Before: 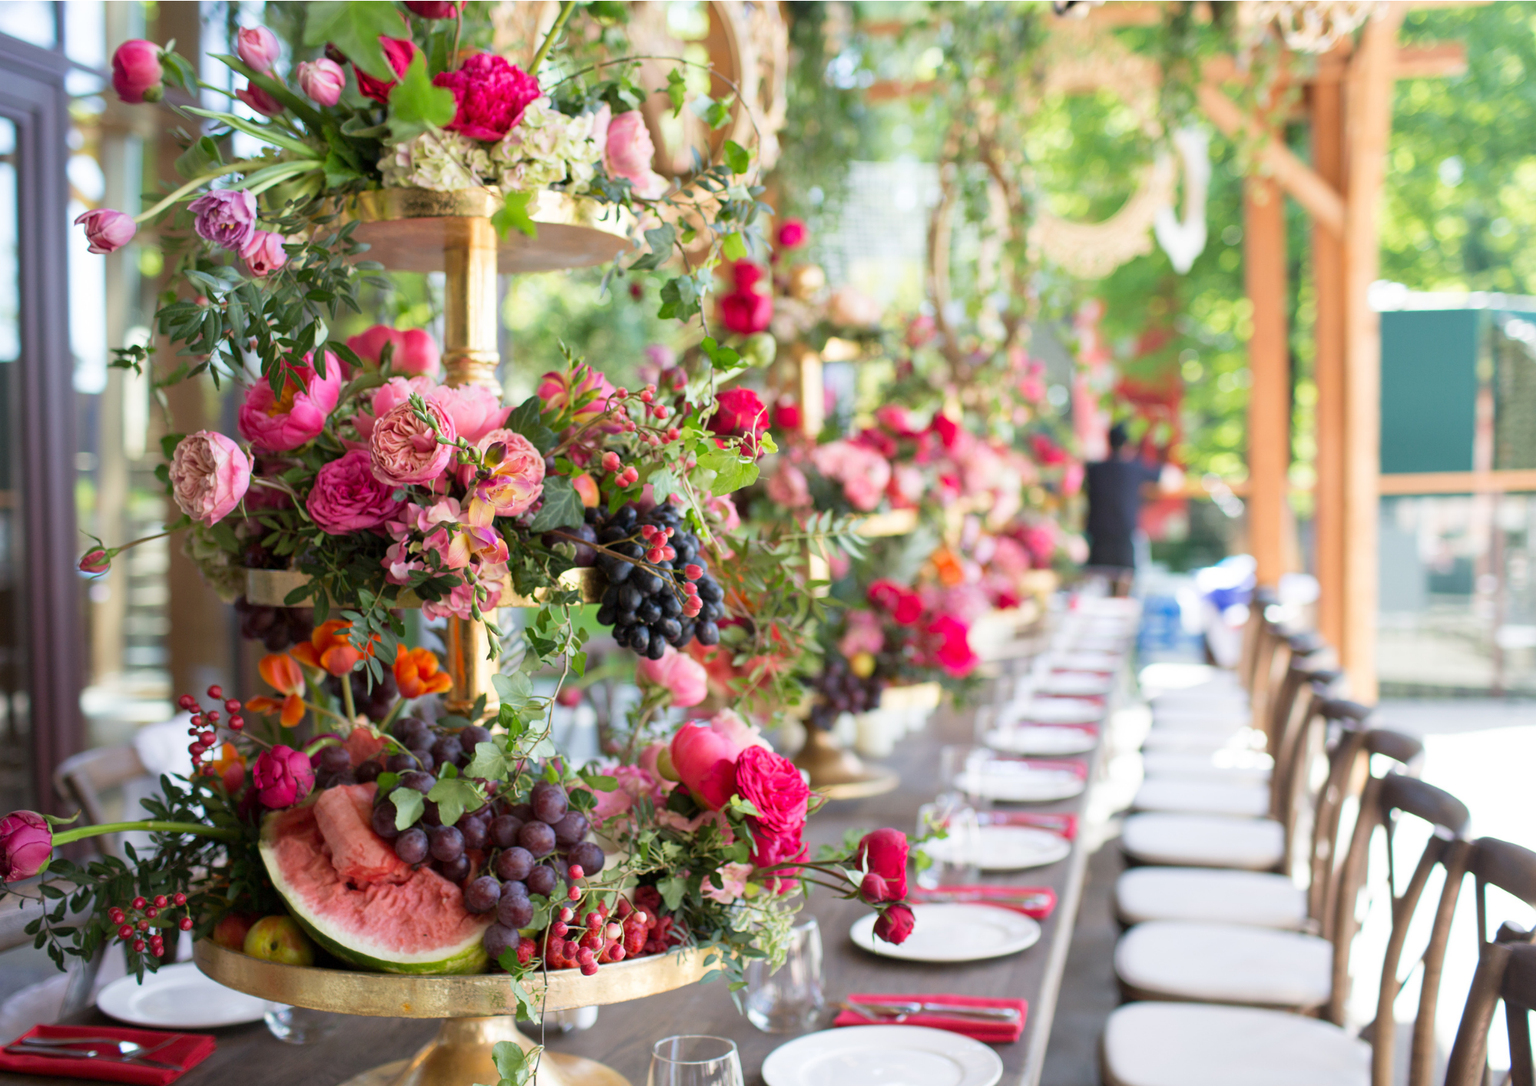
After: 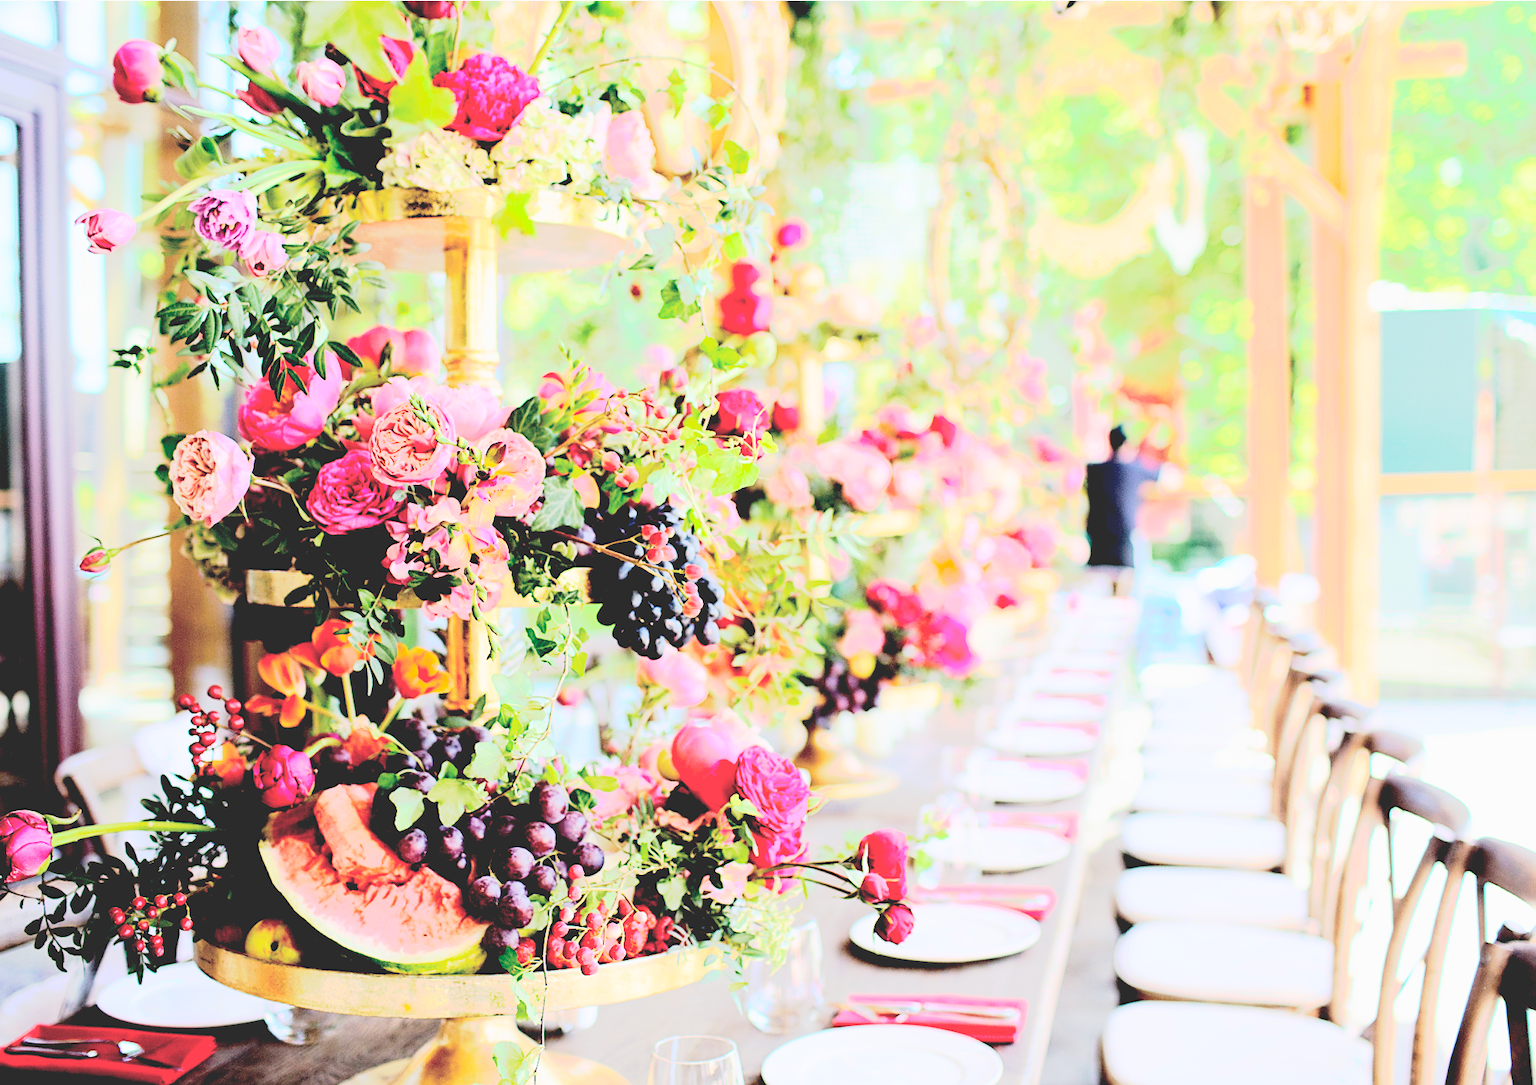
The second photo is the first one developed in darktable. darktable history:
exposure: exposure 0.558 EV, compensate highlight preservation false
base curve: curves: ch0 [(0.065, 0.026) (0.236, 0.358) (0.53, 0.546) (0.777, 0.841) (0.924, 0.992)], preserve colors none
tone curve: curves: ch0 [(0, 0.026) (0.155, 0.133) (0.272, 0.34) (0.434, 0.625) (0.676, 0.871) (0.994, 0.955)], color space Lab, independent channels, preserve colors none
sharpen: on, module defaults
